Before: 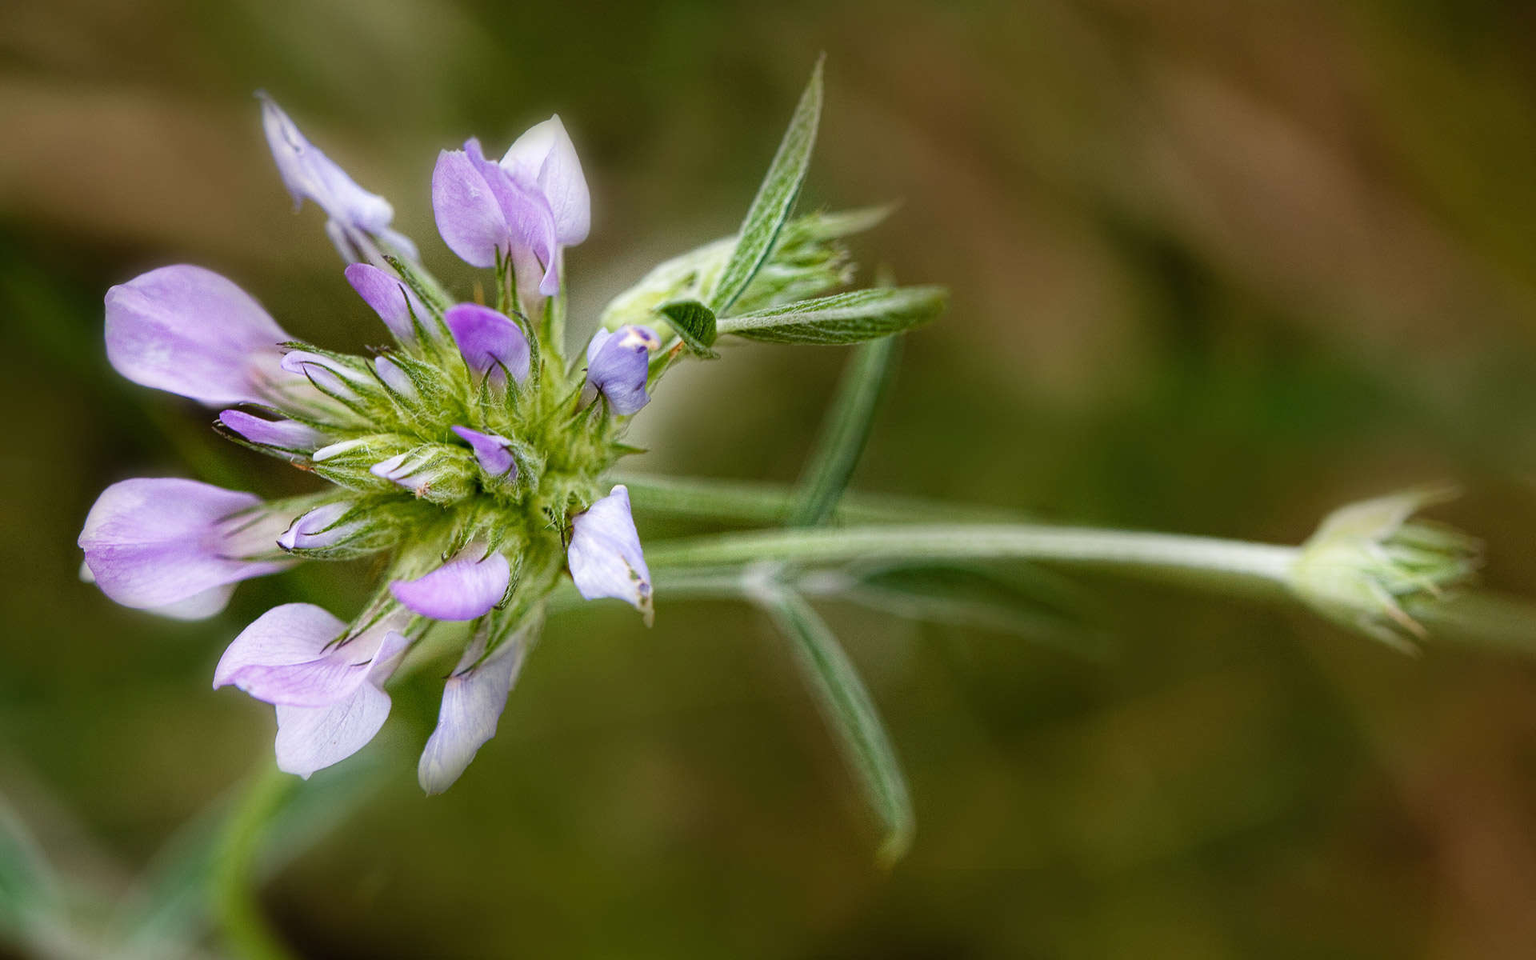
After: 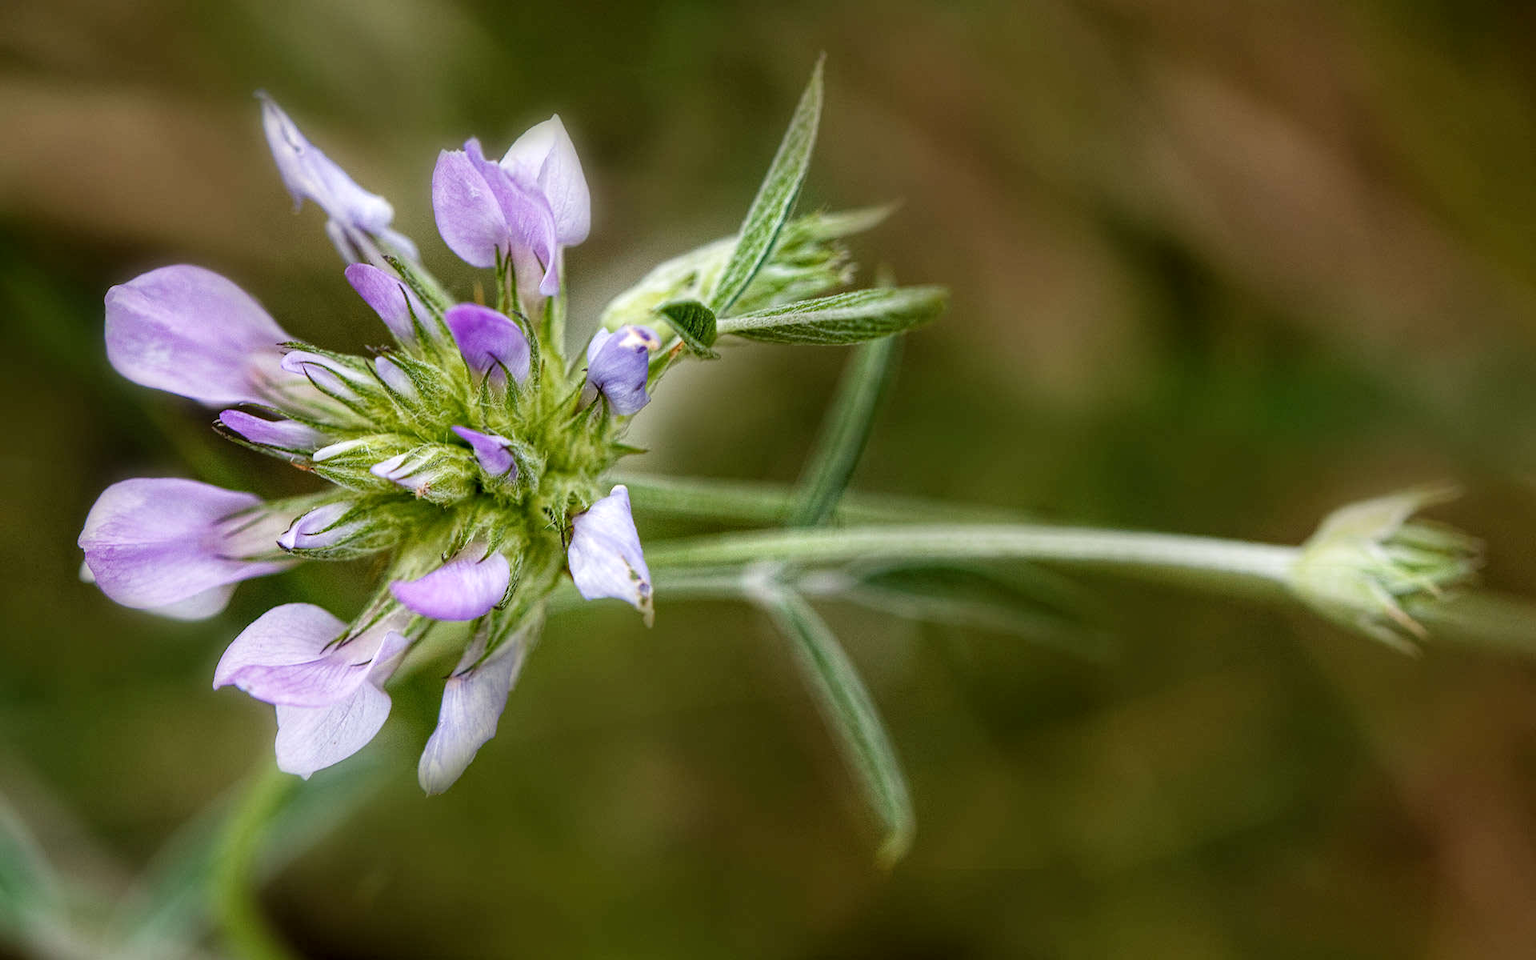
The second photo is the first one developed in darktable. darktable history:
exposure: exposure -0.048 EV, compensate highlight preservation false
local contrast: on, module defaults
